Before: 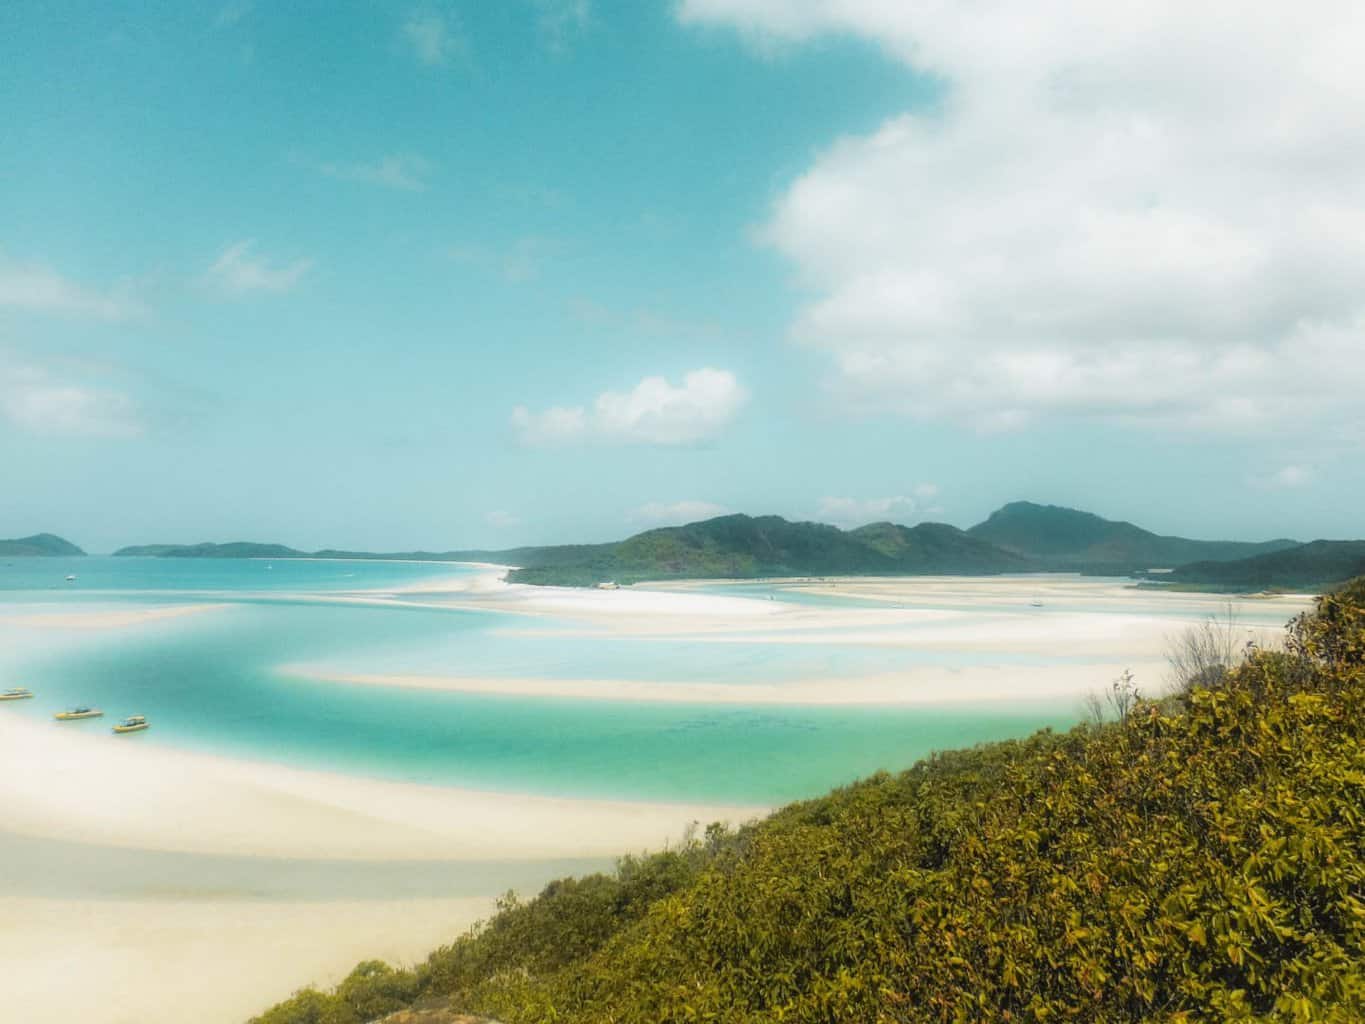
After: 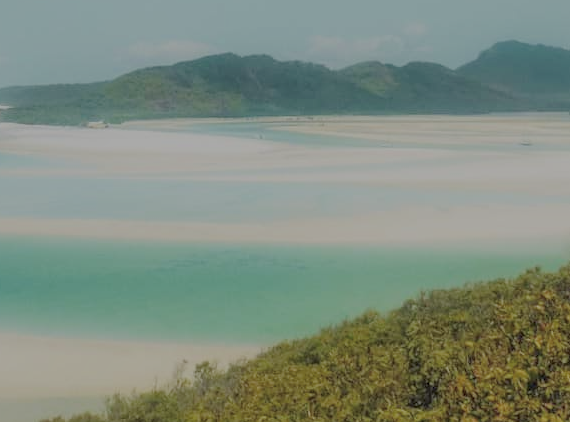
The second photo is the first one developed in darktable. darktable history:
local contrast: detail 130%
crop: left 37.508%, top 45.043%, right 20.704%, bottom 13.671%
filmic rgb: black relative exposure -15.94 EV, white relative exposure 8 EV, threshold 5.98 EV, hardness 4.2, latitude 49.02%, contrast 0.507, enable highlight reconstruction true
